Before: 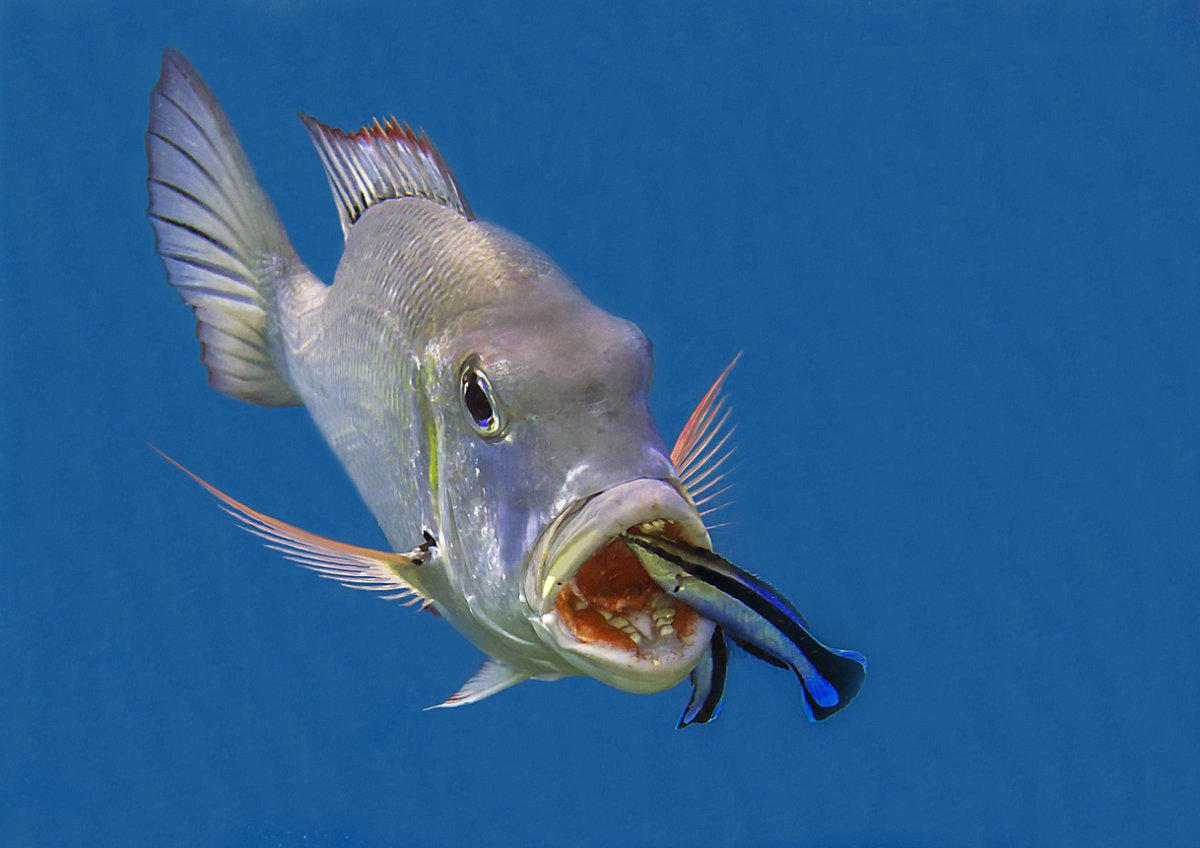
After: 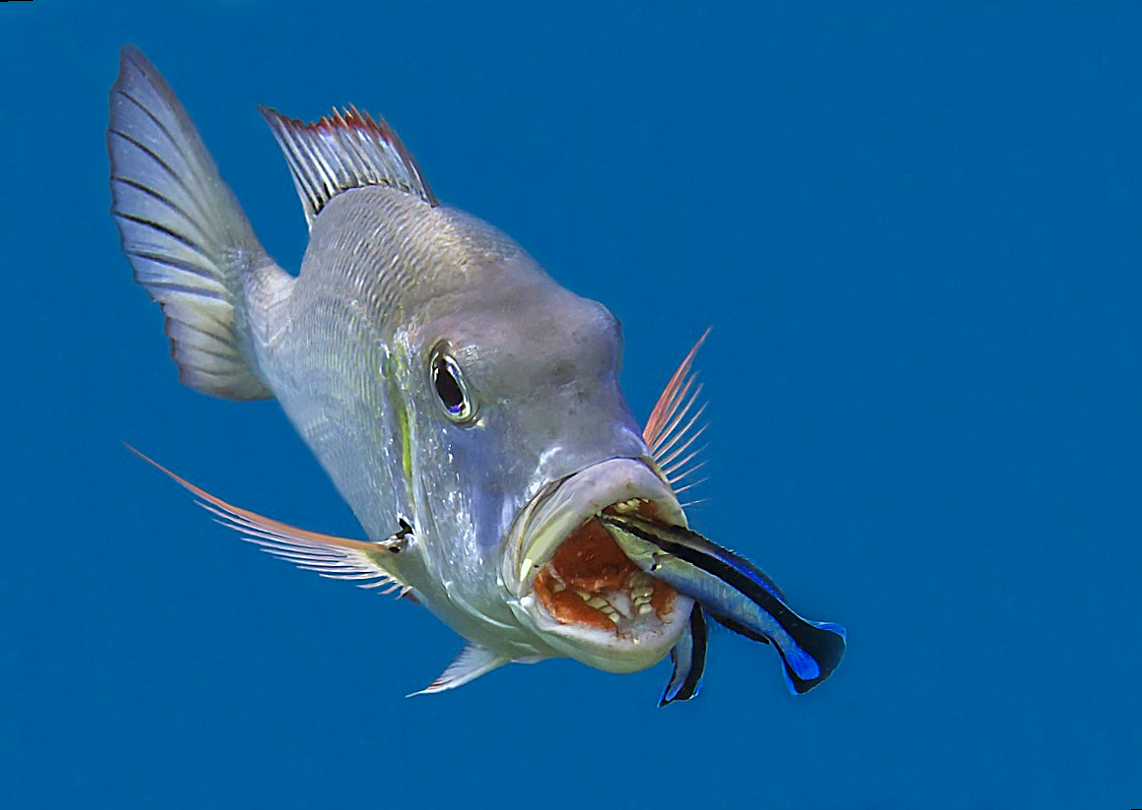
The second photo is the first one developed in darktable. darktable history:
rotate and perspective: rotation -2.12°, lens shift (vertical) 0.009, lens shift (horizontal) -0.008, automatic cropping original format, crop left 0.036, crop right 0.964, crop top 0.05, crop bottom 0.959
color correction: highlights a* -4.18, highlights b* -10.81
shadows and highlights: shadows 20.91, highlights -82.73, soften with gaussian
sharpen: on, module defaults
